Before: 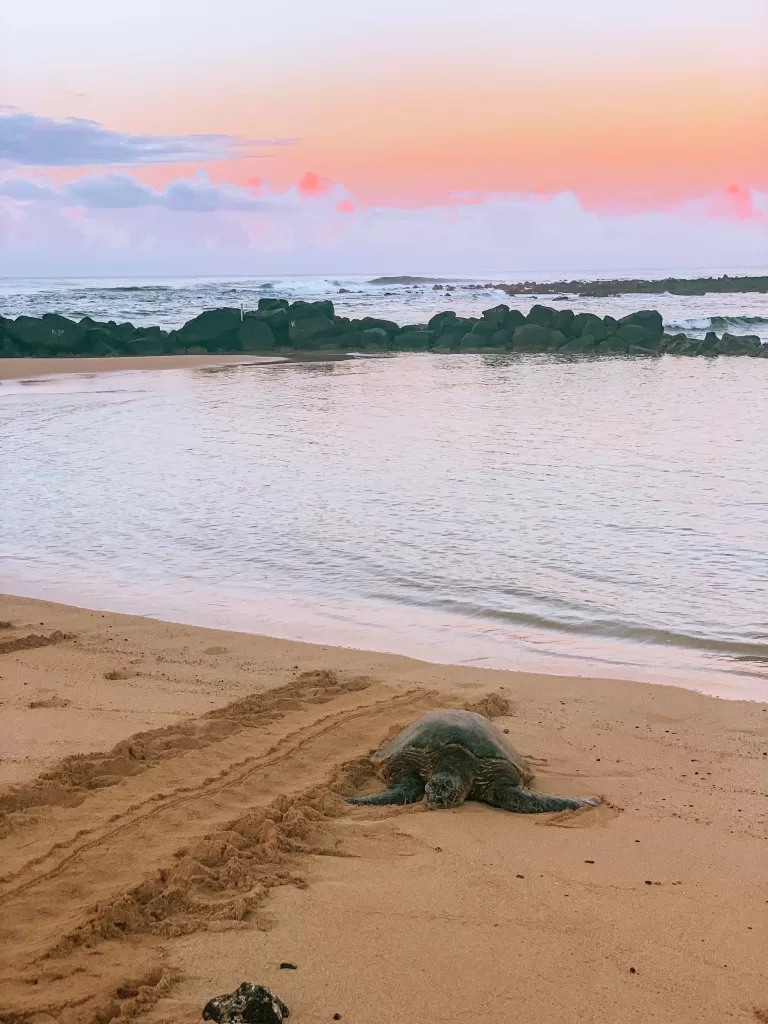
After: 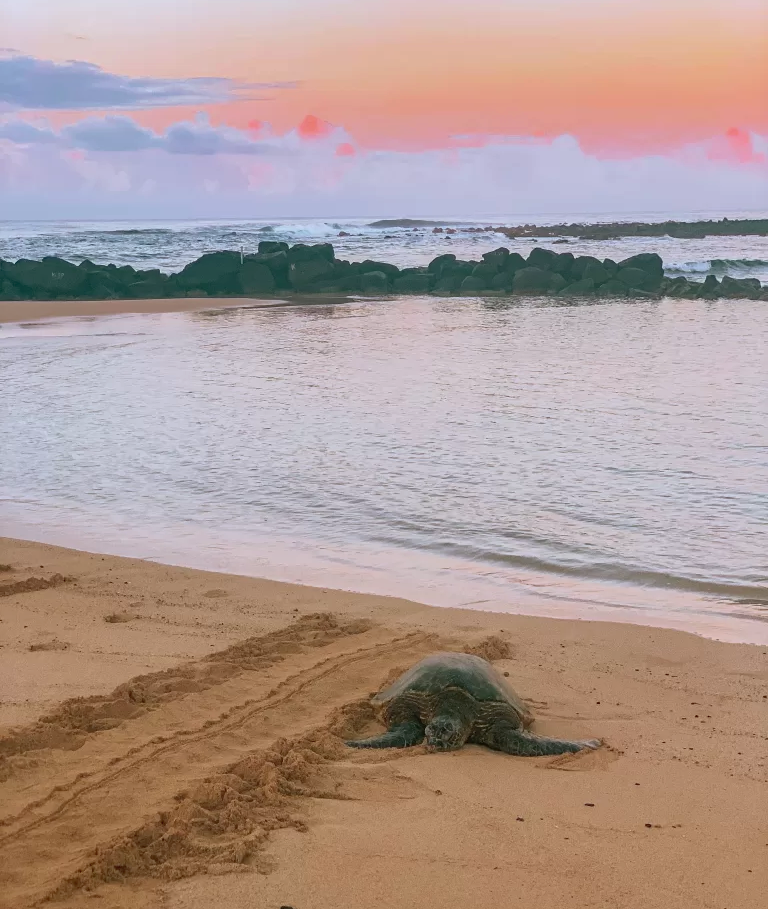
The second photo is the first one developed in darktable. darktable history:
tone equalizer: on, module defaults
crop and rotate: top 5.609%, bottom 5.609%
shadows and highlights: on, module defaults
